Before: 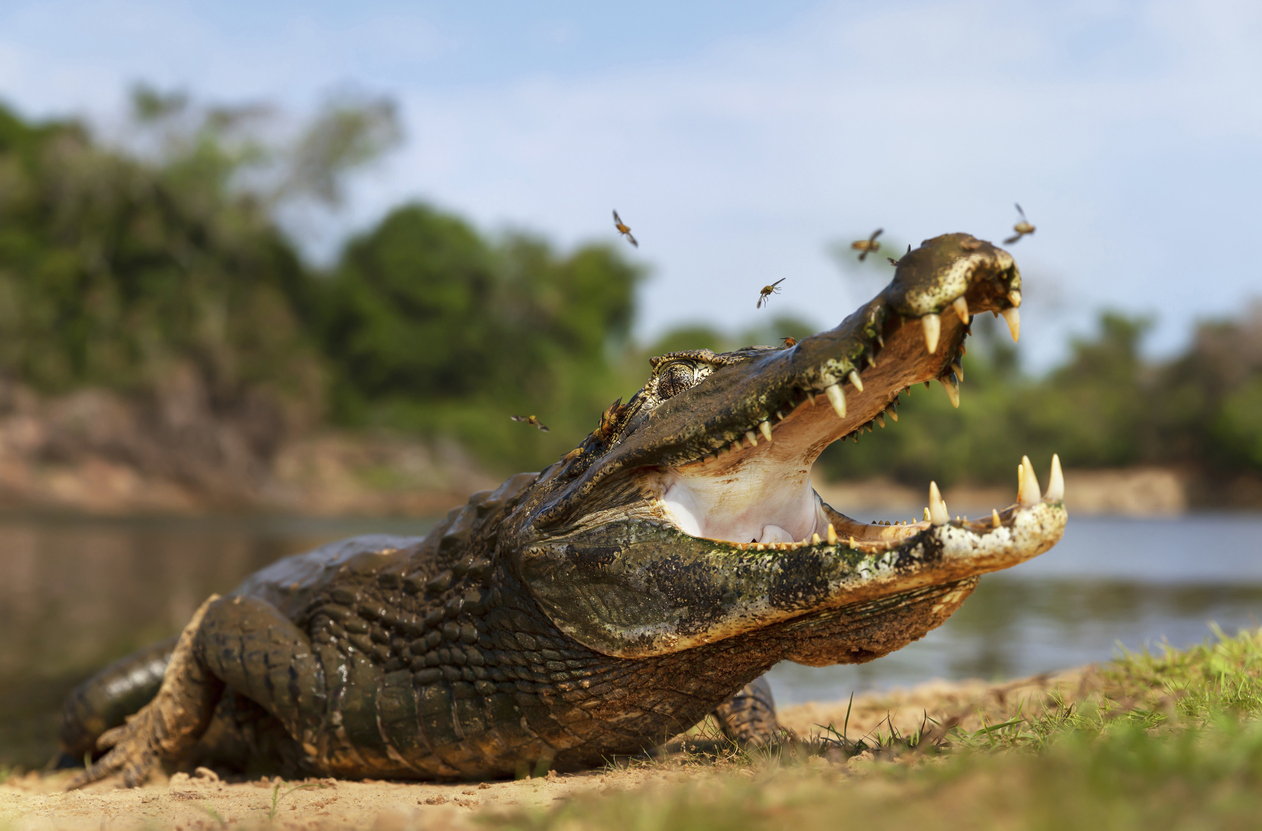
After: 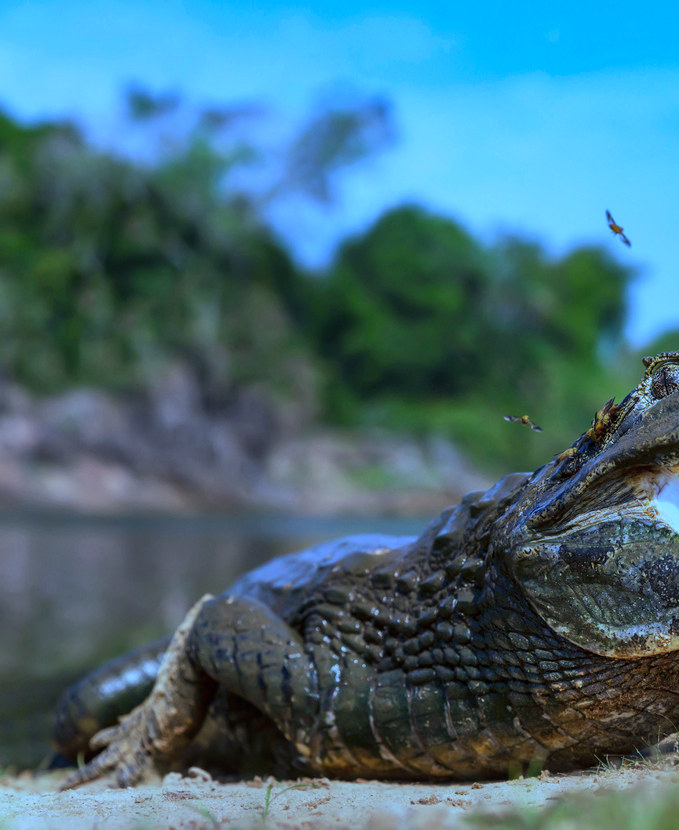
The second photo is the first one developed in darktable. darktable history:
crop: left 0.587%, right 45.588%, bottom 0.086%
shadows and highlights: soften with gaussian
white balance: red 0.766, blue 1.537
local contrast: detail 110%
